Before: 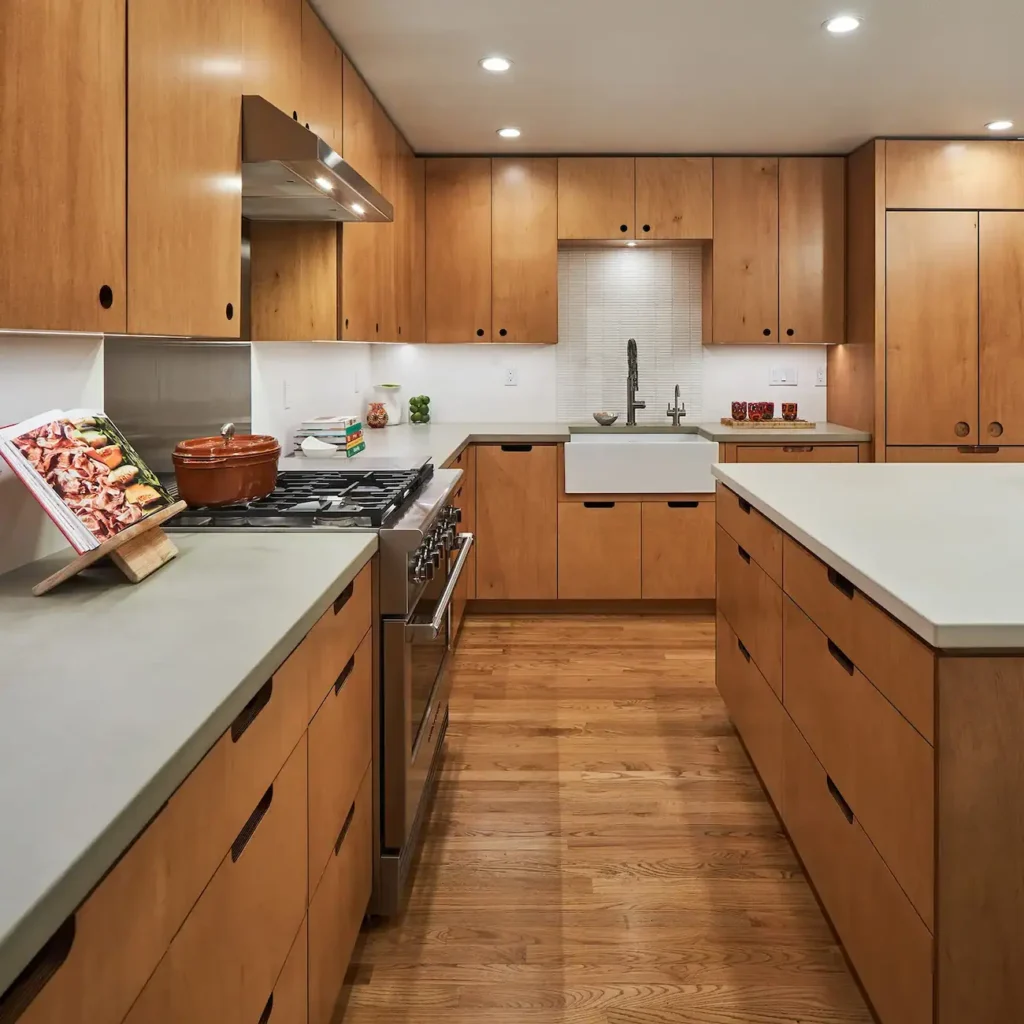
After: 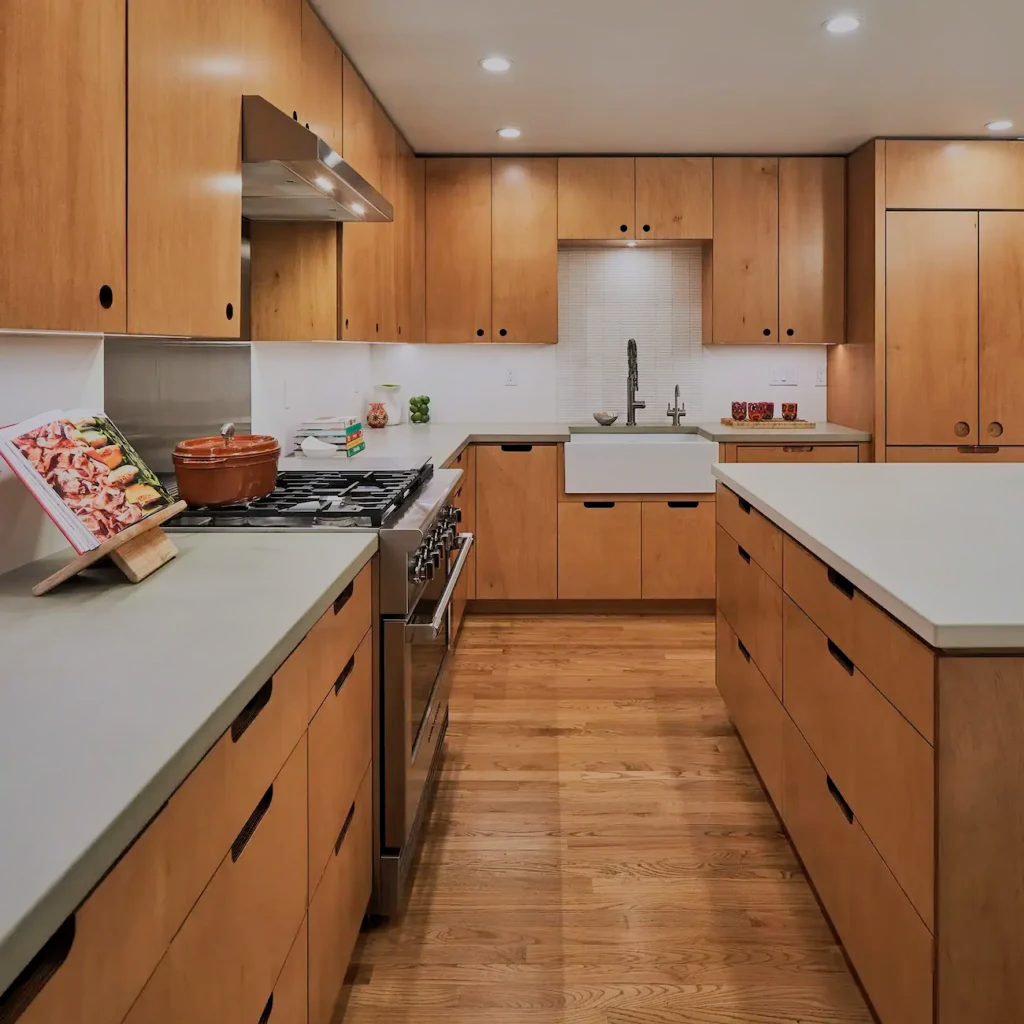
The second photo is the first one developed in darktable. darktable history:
shadows and highlights: on, module defaults
filmic rgb: black relative exposure -7.15 EV, white relative exposure 5.36 EV, hardness 3.02, color science v6 (2022)
white balance: red 1.009, blue 1.027
